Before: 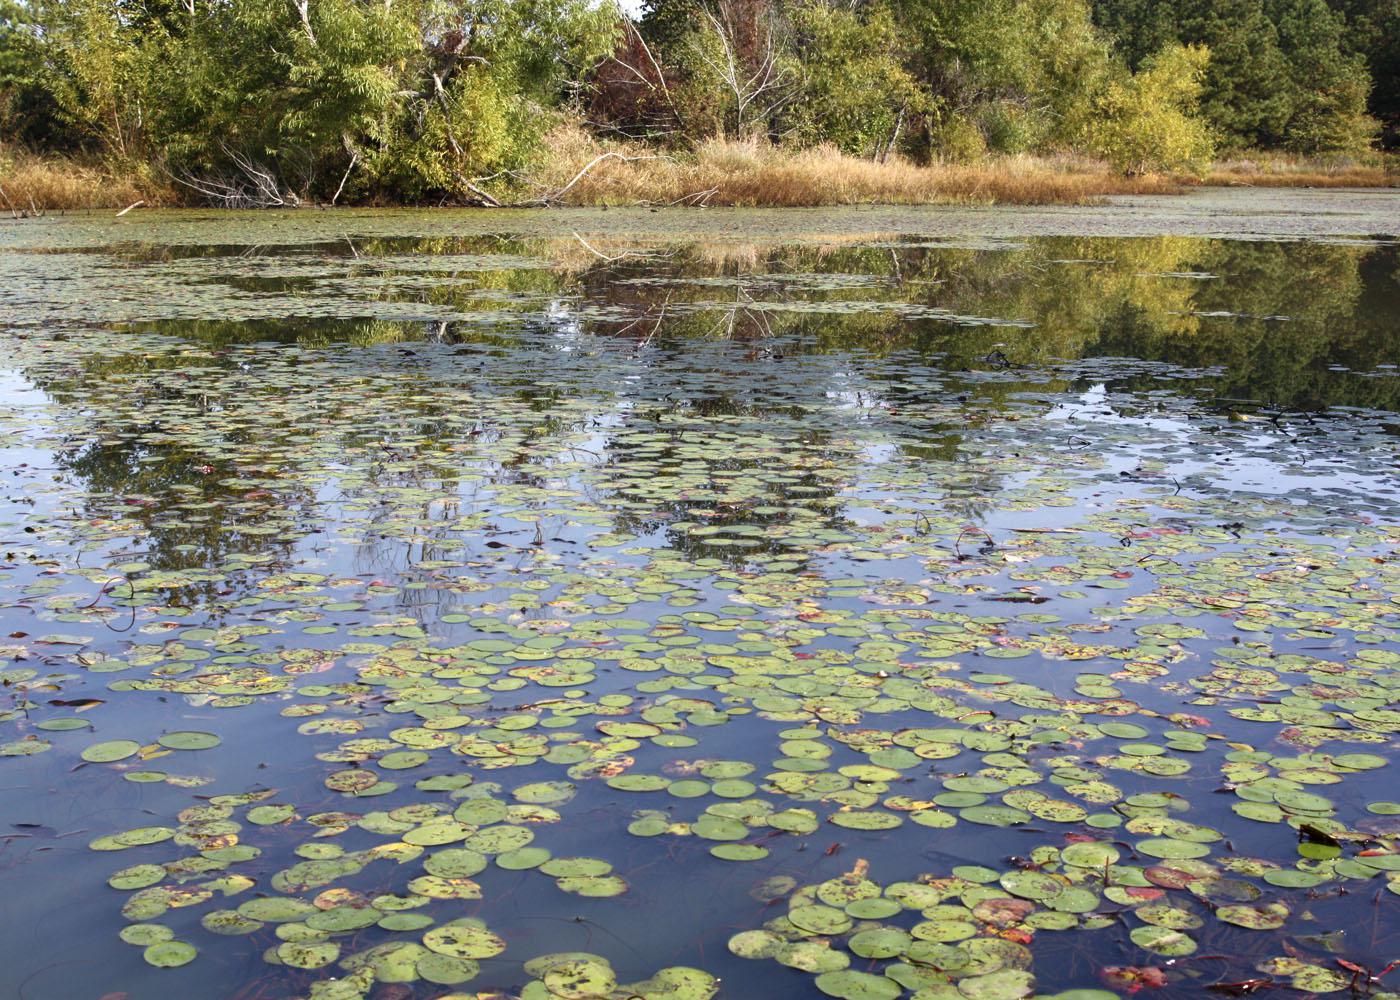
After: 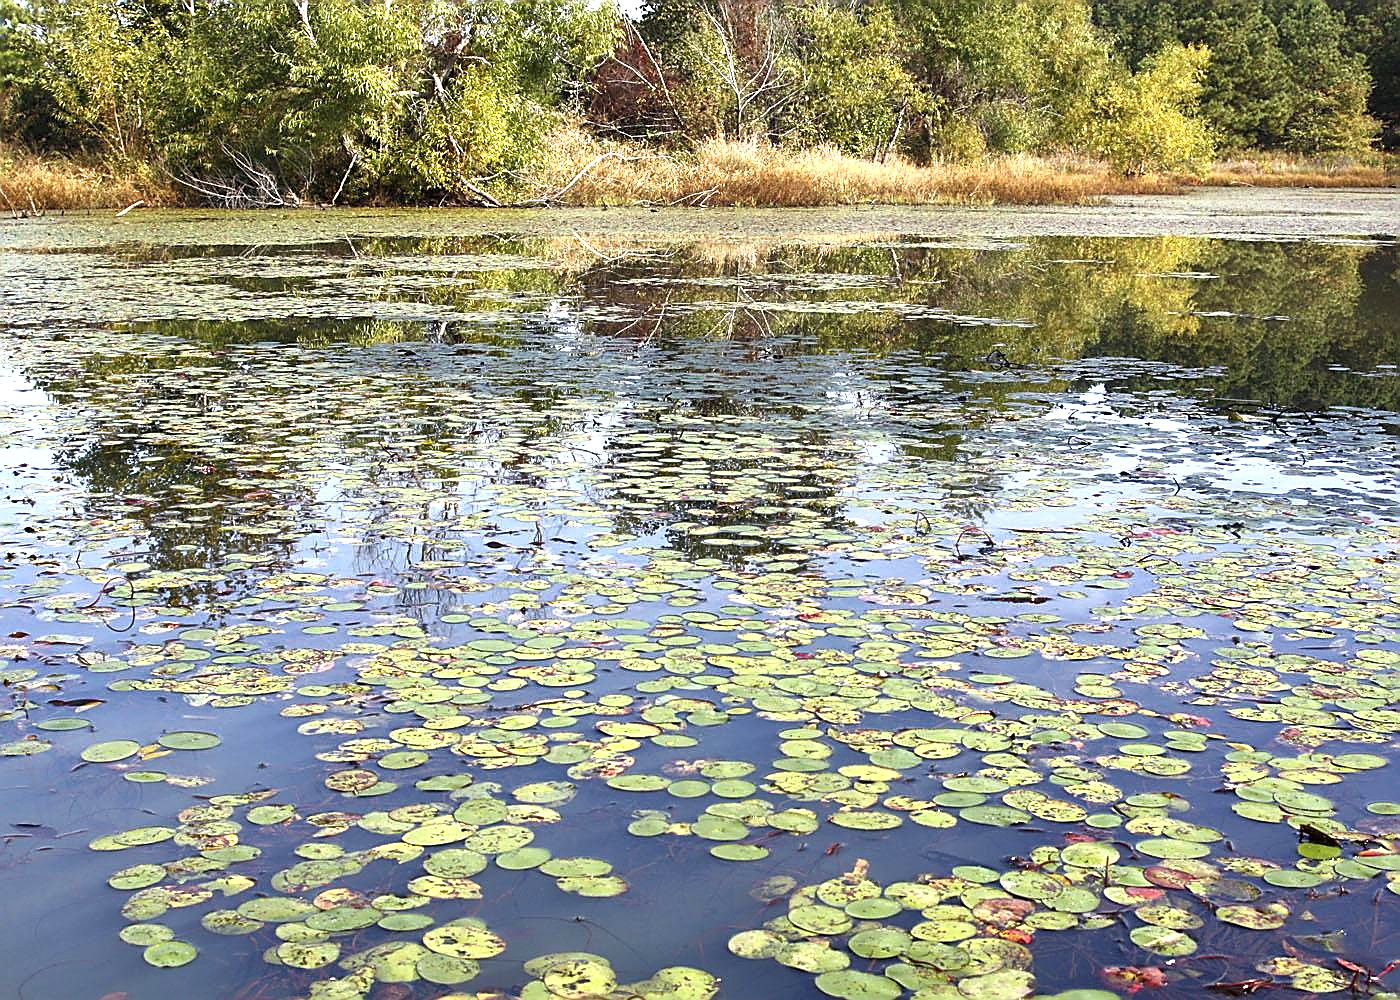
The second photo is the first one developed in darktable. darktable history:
exposure: black level correction 0, exposure 0.7 EV, compensate exposure bias true, compensate highlight preservation false
shadows and highlights: soften with gaussian
sharpen: radius 1.4, amount 1.25, threshold 0.7
